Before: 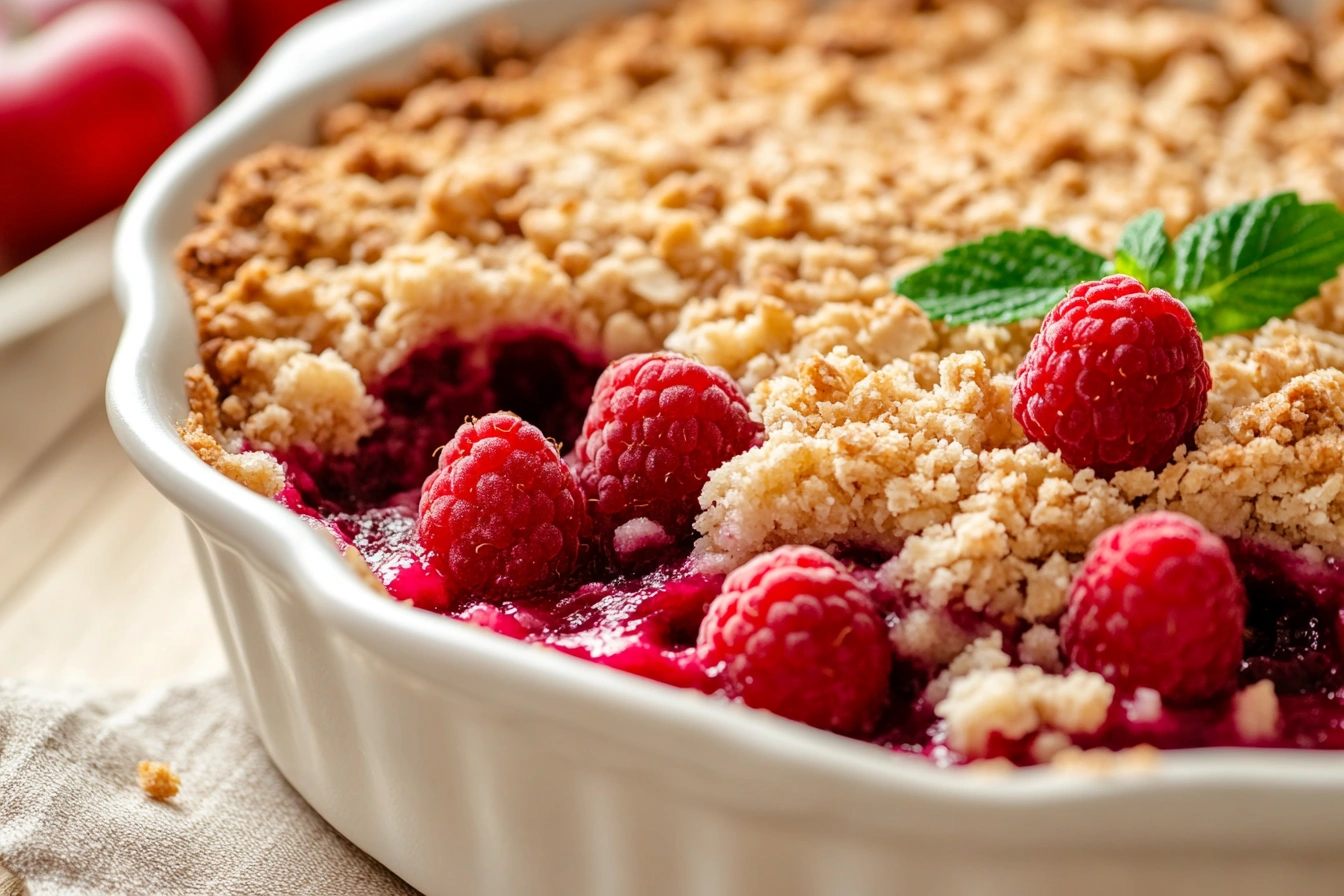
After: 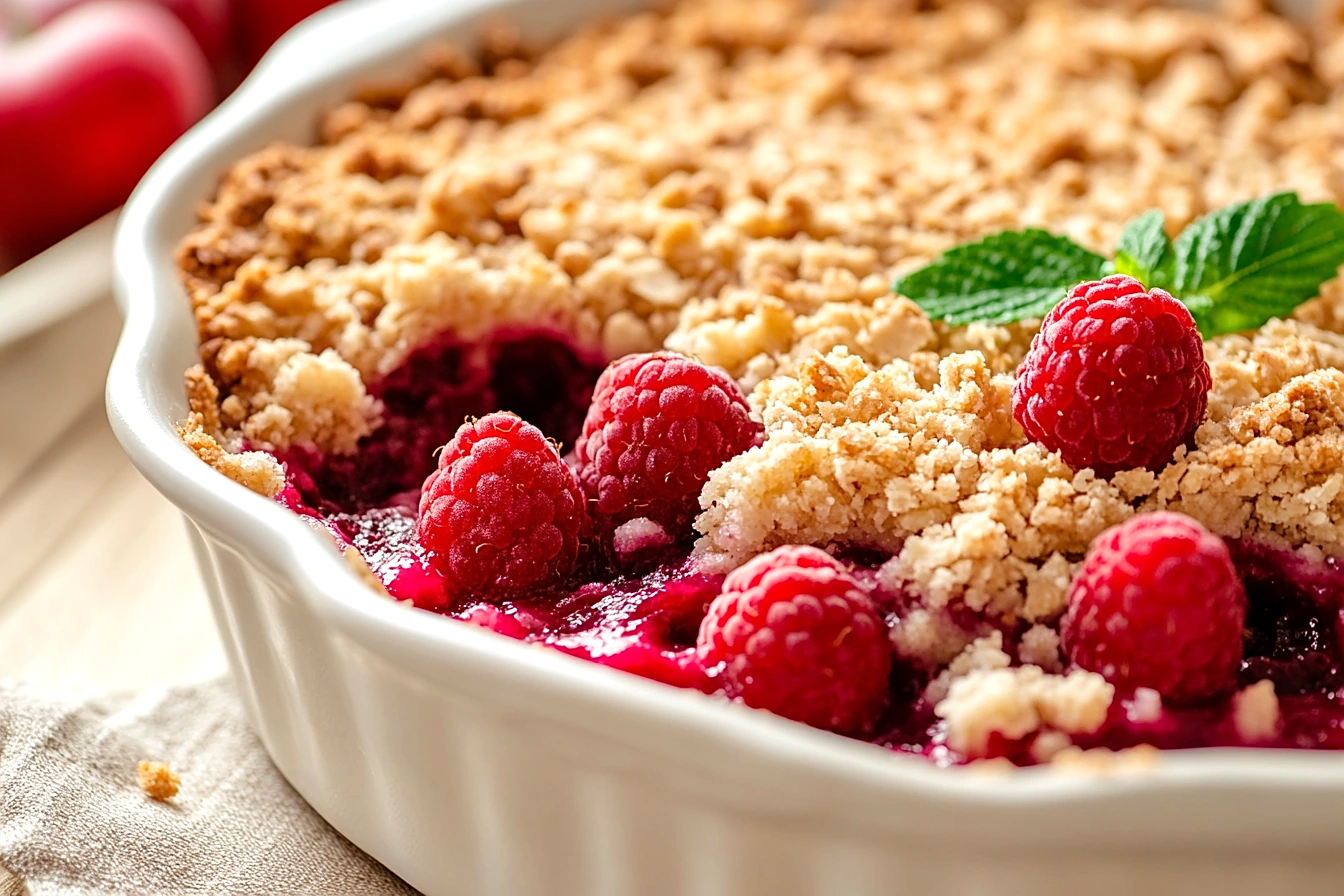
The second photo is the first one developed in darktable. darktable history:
sharpen: on, module defaults
exposure: exposure 0.197 EV, compensate highlight preservation false
